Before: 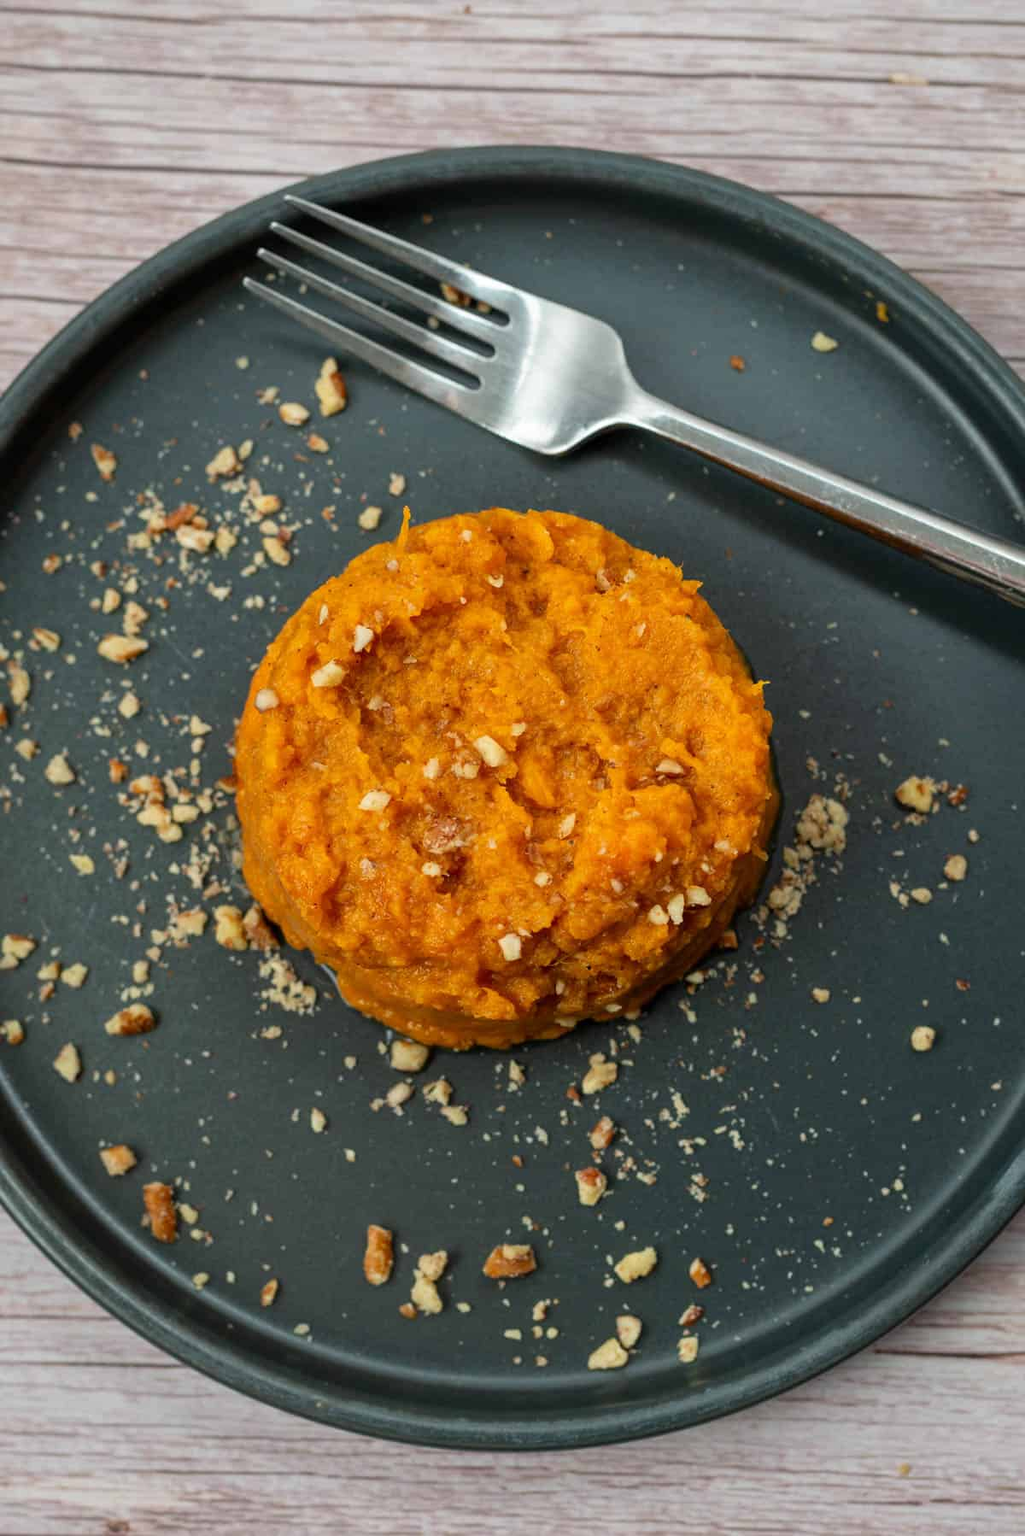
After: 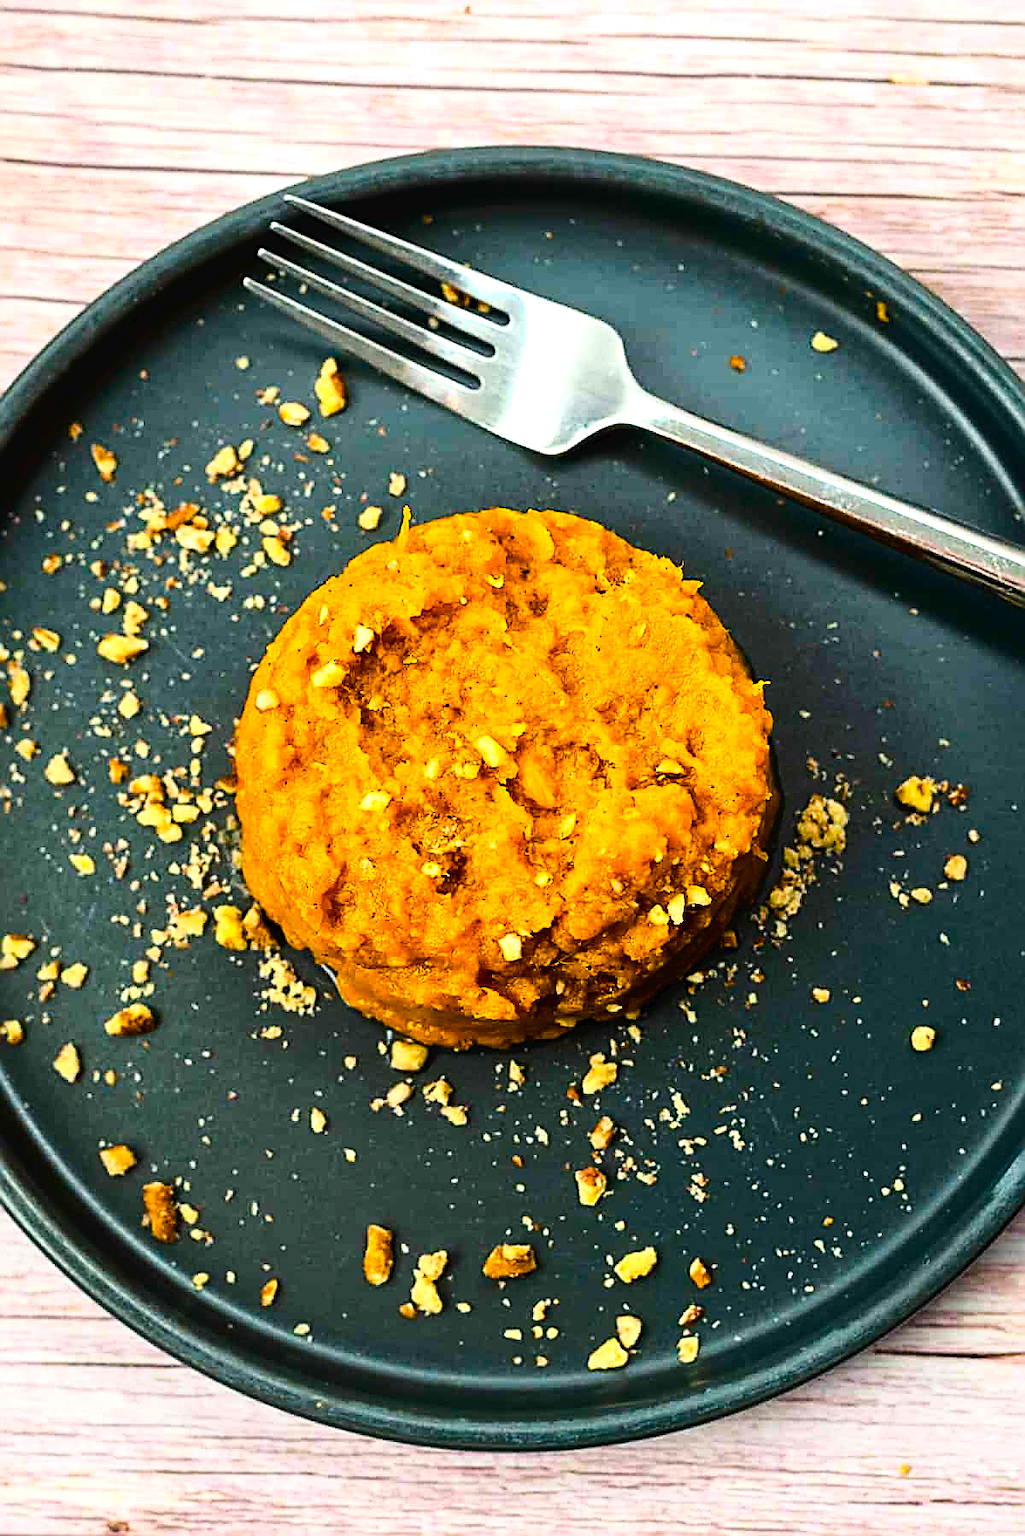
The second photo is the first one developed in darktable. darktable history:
tone curve: curves: ch0 [(0, 0) (0.003, 0.023) (0.011, 0.025) (0.025, 0.029) (0.044, 0.047) (0.069, 0.079) (0.1, 0.113) (0.136, 0.152) (0.177, 0.199) (0.224, 0.26) (0.277, 0.333) (0.335, 0.404) (0.399, 0.48) (0.468, 0.559) (0.543, 0.635) (0.623, 0.713) (0.709, 0.797) (0.801, 0.879) (0.898, 0.953) (1, 1)], color space Lab, independent channels, preserve colors none
sharpen: radius 1.718, amount 1.277
tone equalizer: -8 EV -1.09 EV, -7 EV -0.976 EV, -6 EV -0.866 EV, -5 EV -0.55 EV, -3 EV 0.607 EV, -2 EV 0.851 EV, -1 EV 0.998 EV, +0 EV 1.05 EV, edges refinement/feathering 500, mask exposure compensation -1.57 EV, preserve details no
color balance rgb: highlights gain › chroma 1.091%, highlights gain › hue 60.16°, perceptual saturation grading › global saturation 39.899%, perceptual saturation grading › highlights -25.134%, perceptual saturation grading › mid-tones 35.578%, perceptual saturation grading › shadows 35.579%, global vibrance 50.775%
